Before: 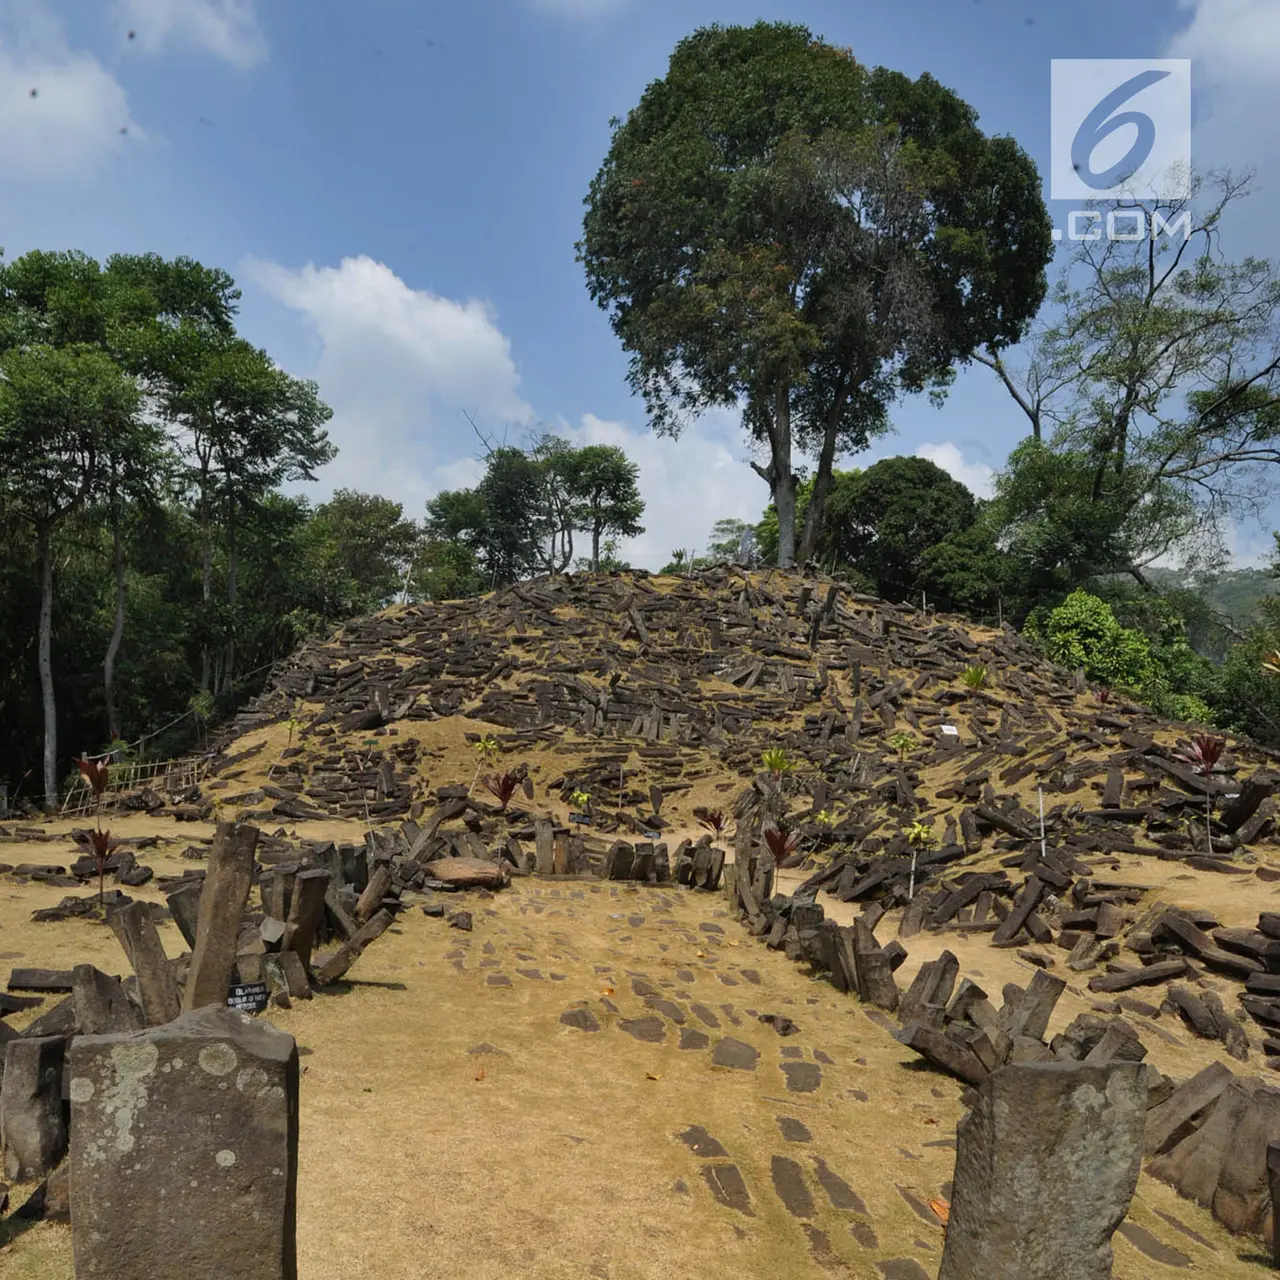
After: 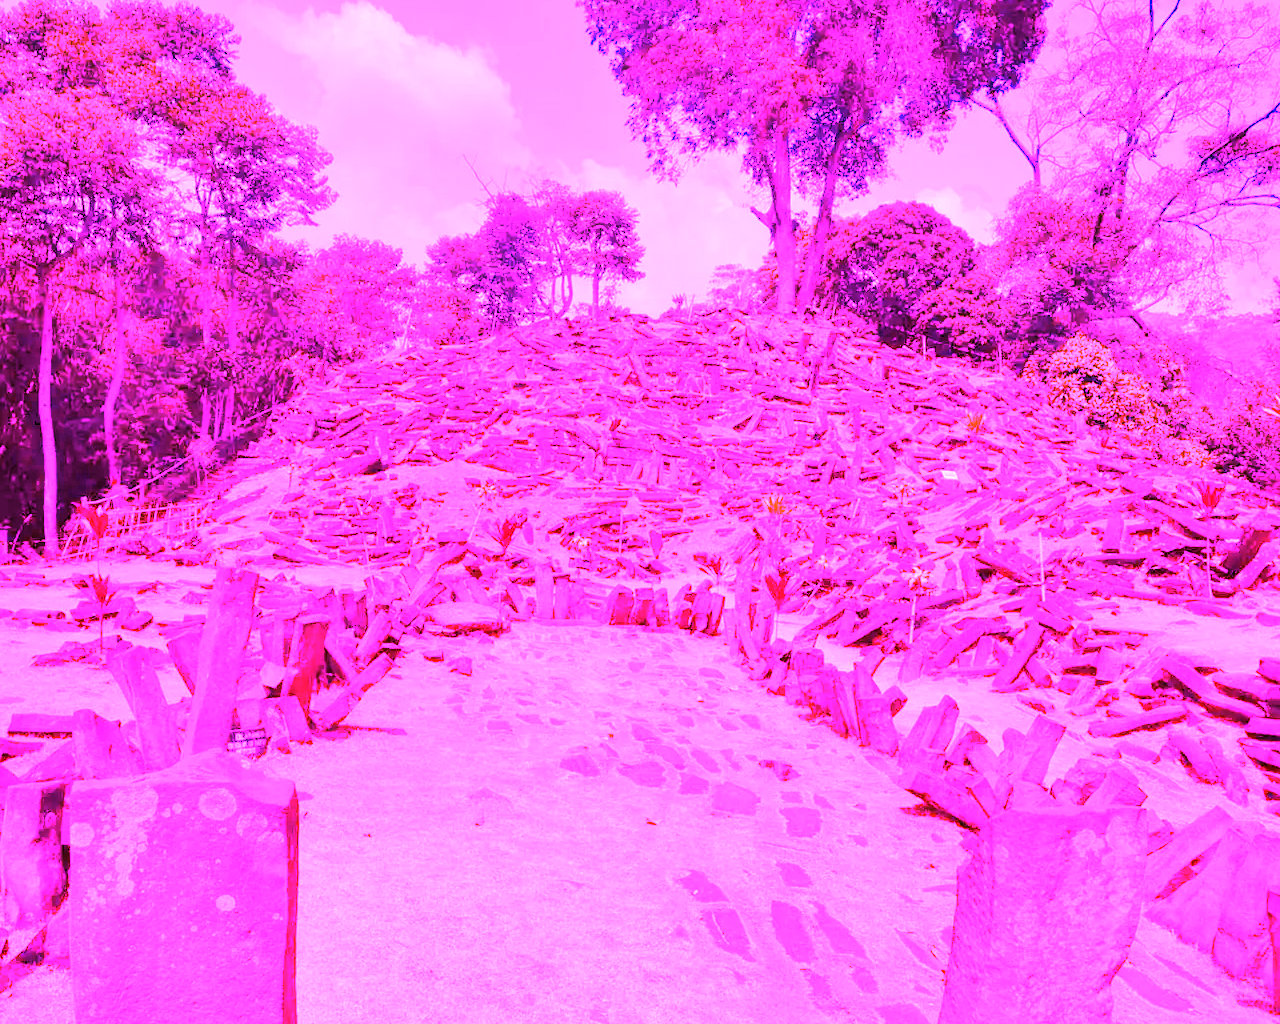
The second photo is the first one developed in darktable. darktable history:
crop and rotate: top 19.998%
white balance: red 8, blue 8
